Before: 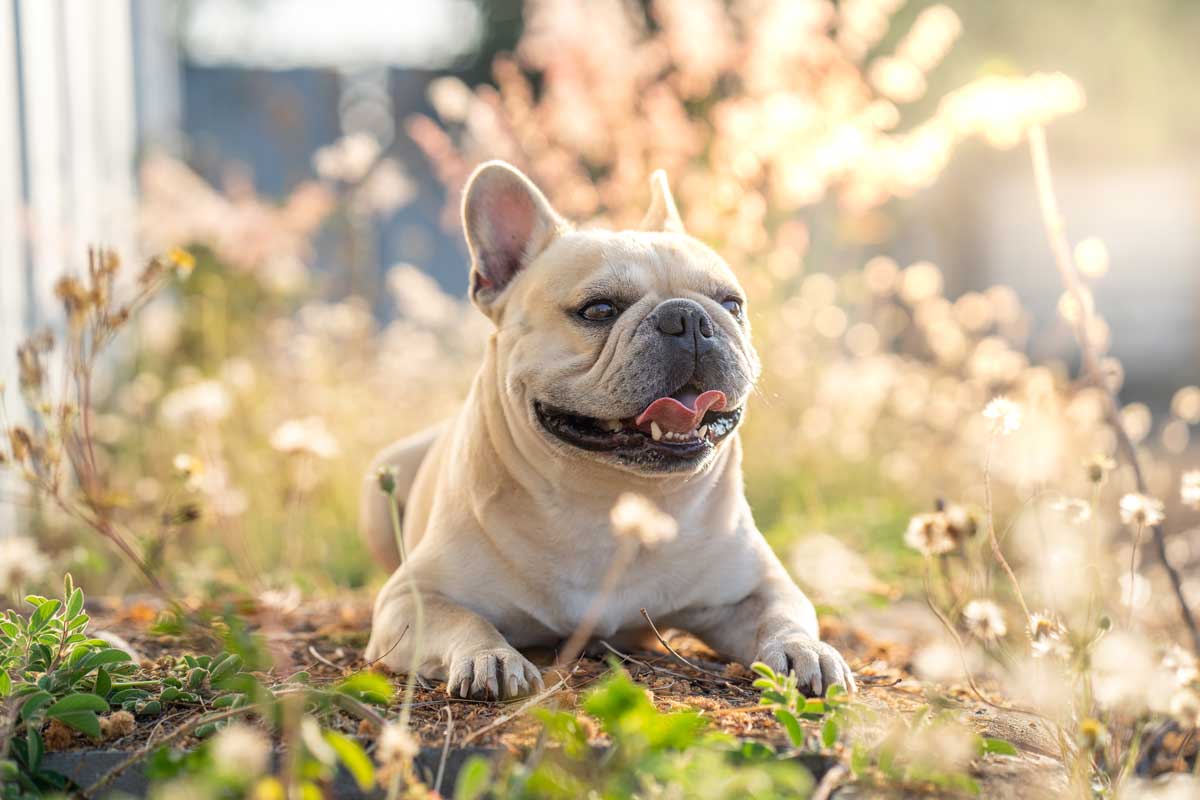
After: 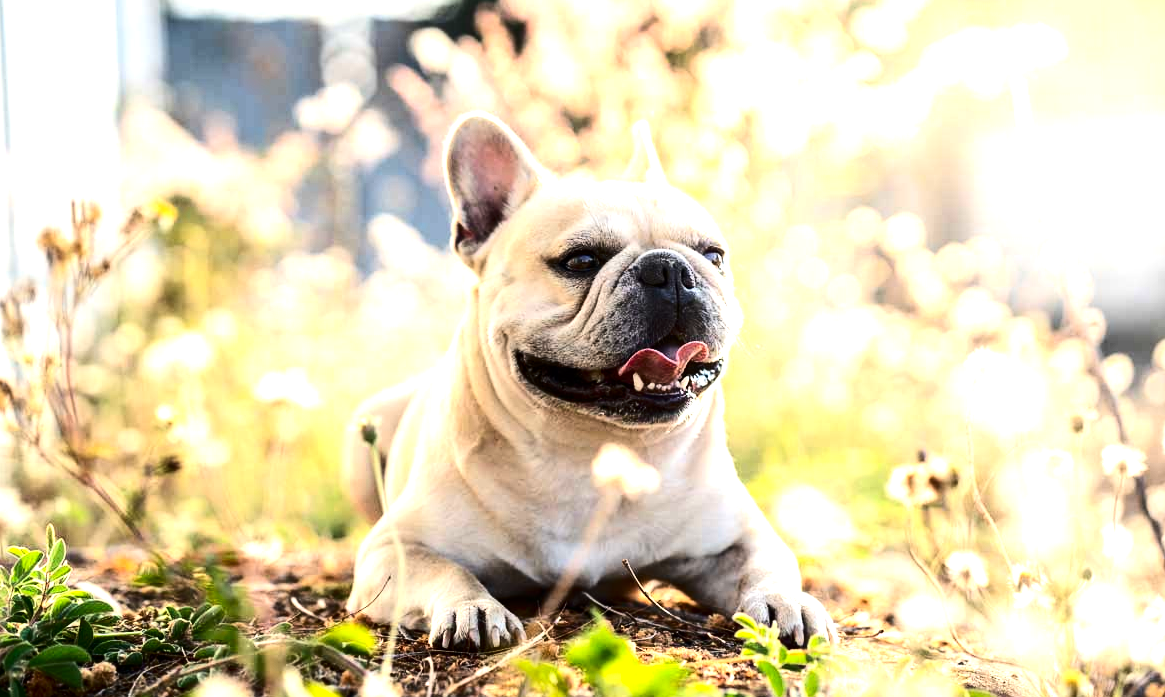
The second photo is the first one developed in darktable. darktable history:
crop: left 1.507%, top 6.147%, right 1.379%, bottom 6.637%
tone equalizer: -8 EV -1.08 EV, -7 EV -1.01 EV, -6 EV -0.867 EV, -5 EV -0.578 EV, -3 EV 0.578 EV, -2 EV 0.867 EV, -1 EV 1.01 EV, +0 EV 1.08 EV, edges refinement/feathering 500, mask exposure compensation -1.57 EV, preserve details no
contrast brightness saturation: contrast 0.2, brightness -0.11, saturation 0.1
